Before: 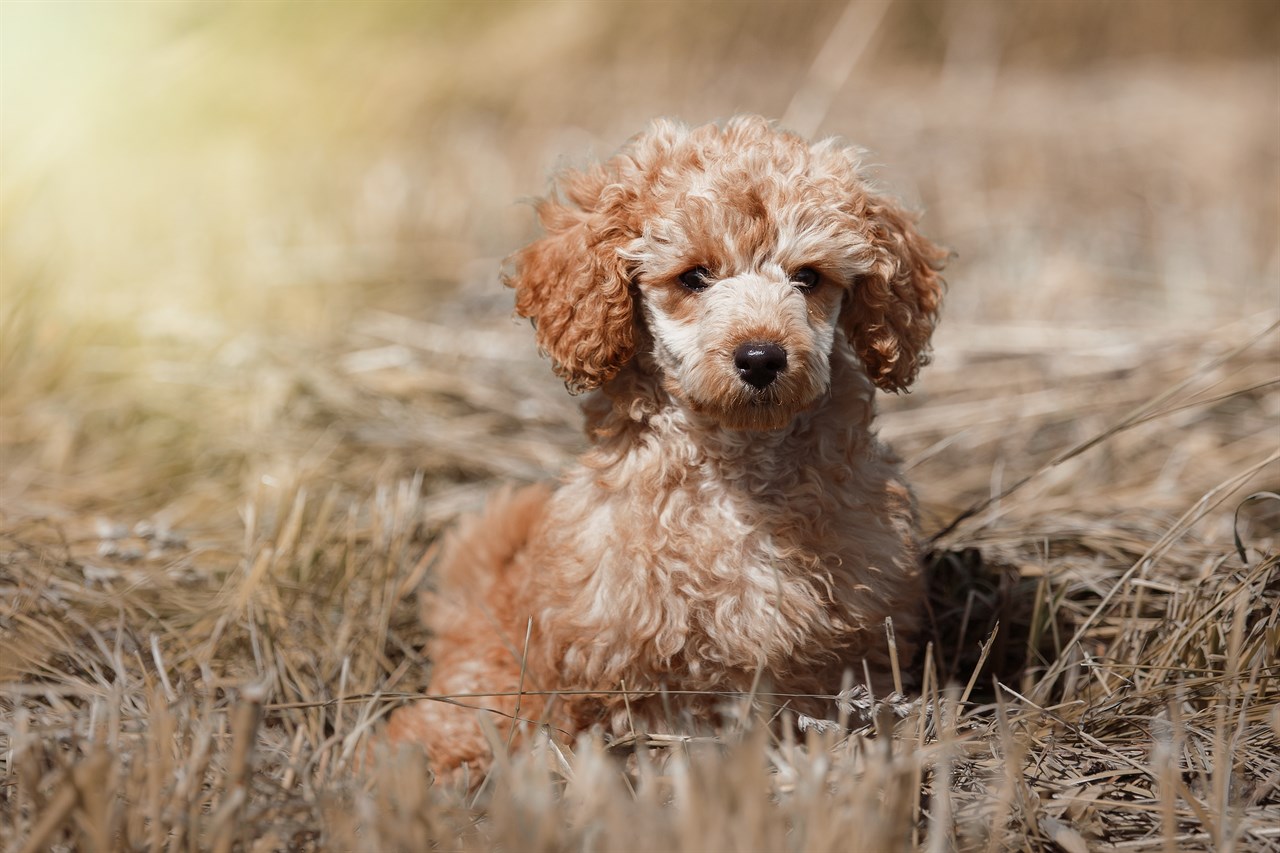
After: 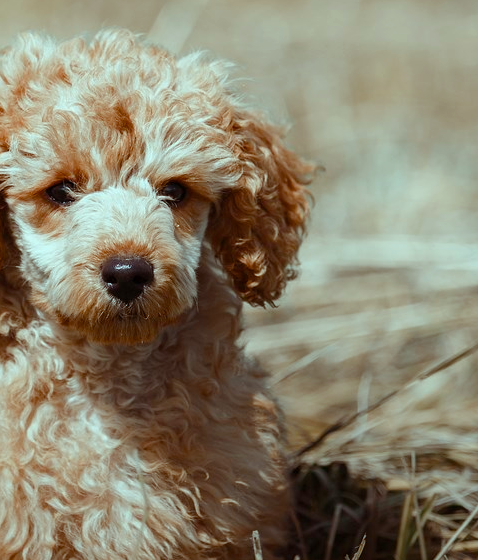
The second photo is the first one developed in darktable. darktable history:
crop and rotate: left 49.488%, top 10.147%, right 13.112%, bottom 24.105%
color balance rgb: highlights gain › chroma 4.116%, highlights gain › hue 200.24°, perceptual saturation grading › global saturation 20%, perceptual saturation grading › highlights -25.104%, perceptual saturation grading › shadows 24.107%
